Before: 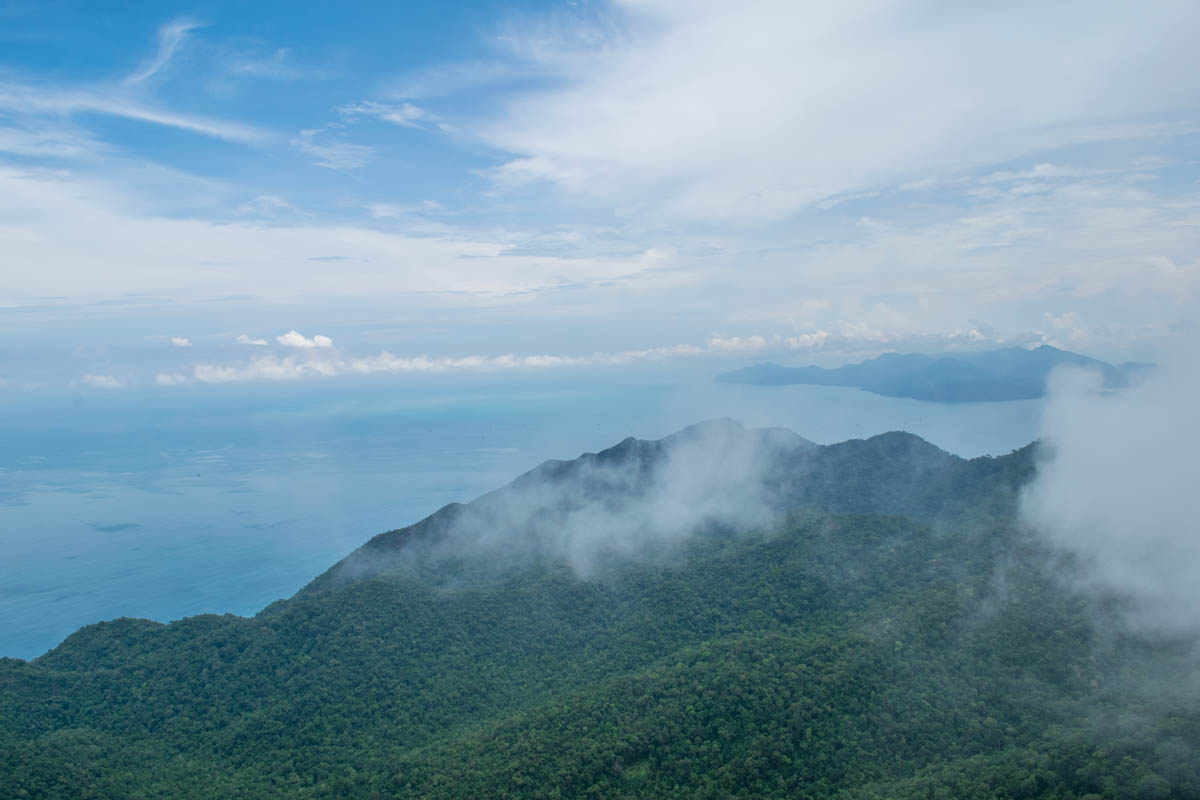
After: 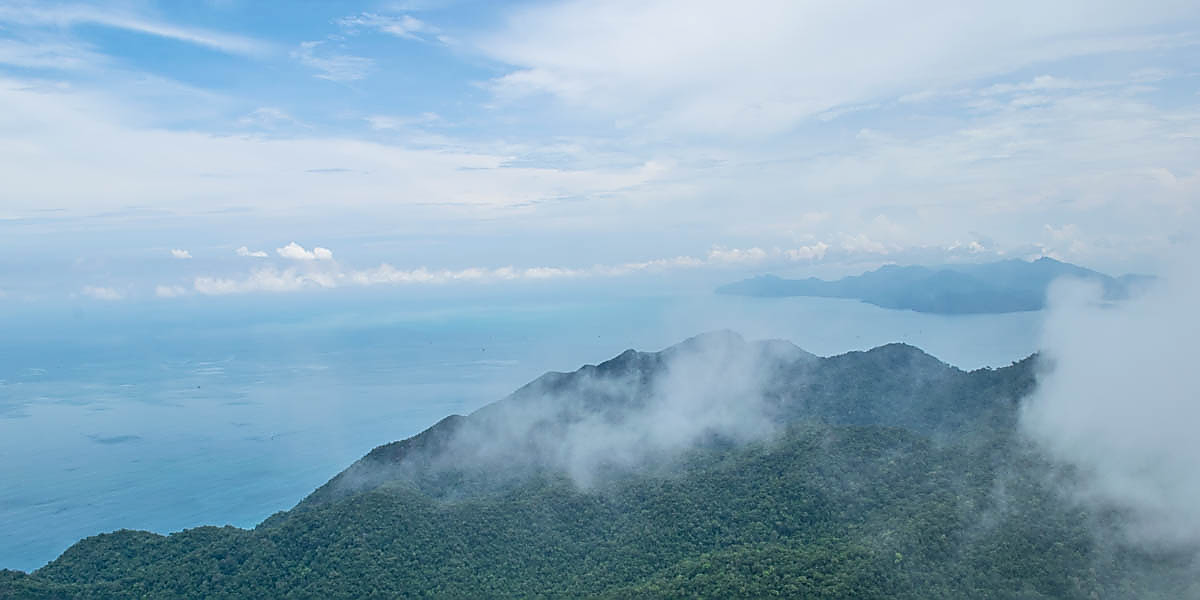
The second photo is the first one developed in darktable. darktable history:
crop: top 11.03%, bottom 13.898%
tone curve: curves: ch0 [(0, 0) (0.251, 0.254) (0.689, 0.733) (1, 1)], color space Lab, independent channels, preserve colors none
sharpen: radius 1.412, amount 1.242, threshold 0.795
